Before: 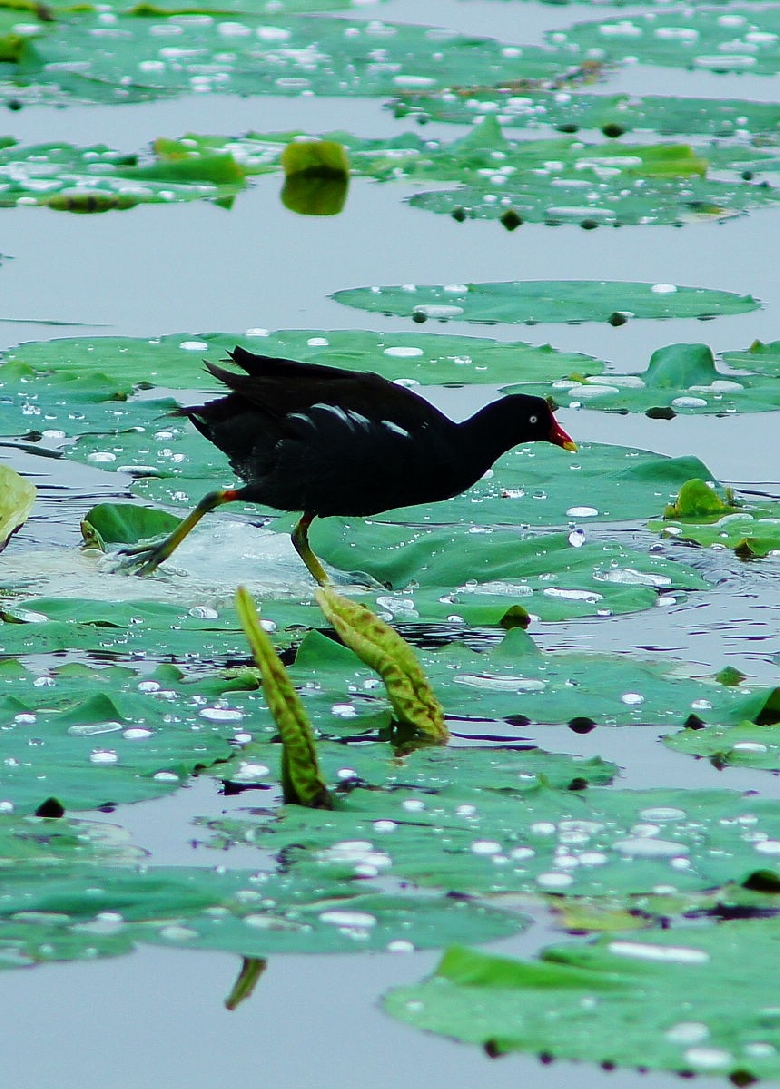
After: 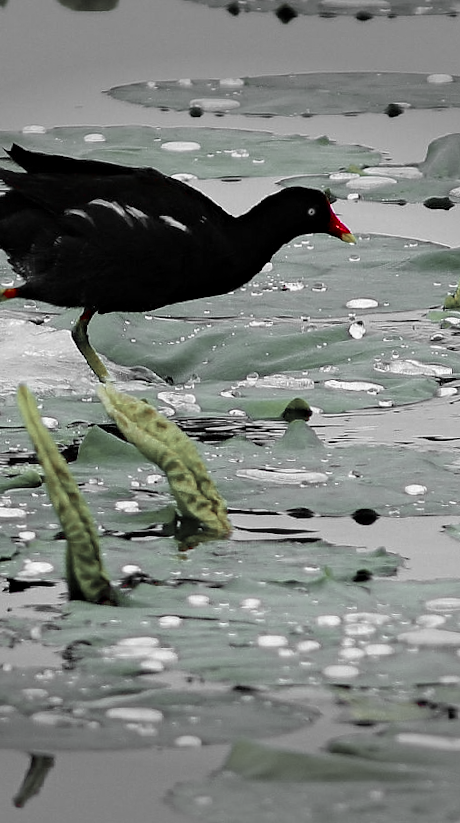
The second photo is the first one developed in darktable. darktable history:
color zones: curves: ch1 [(0, 0.831) (0.08, 0.771) (0.157, 0.268) (0.241, 0.207) (0.562, -0.005) (0.714, -0.013) (0.876, 0.01) (1, 0.831)]
crop and rotate: left 28.256%, top 17.734%, right 12.656%, bottom 3.573%
vignetting: fall-off start 79.43%, saturation -0.649, width/height ratio 1.327, unbound false
haze removal: compatibility mode true, adaptive false
color balance rgb: perceptual saturation grading › global saturation 25%, global vibrance 20%
rotate and perspective: rotation -1°, crop left 0.011, crop right 0.989, crop top 0.025, crop bottom 0.975
white balance: emerald 1
